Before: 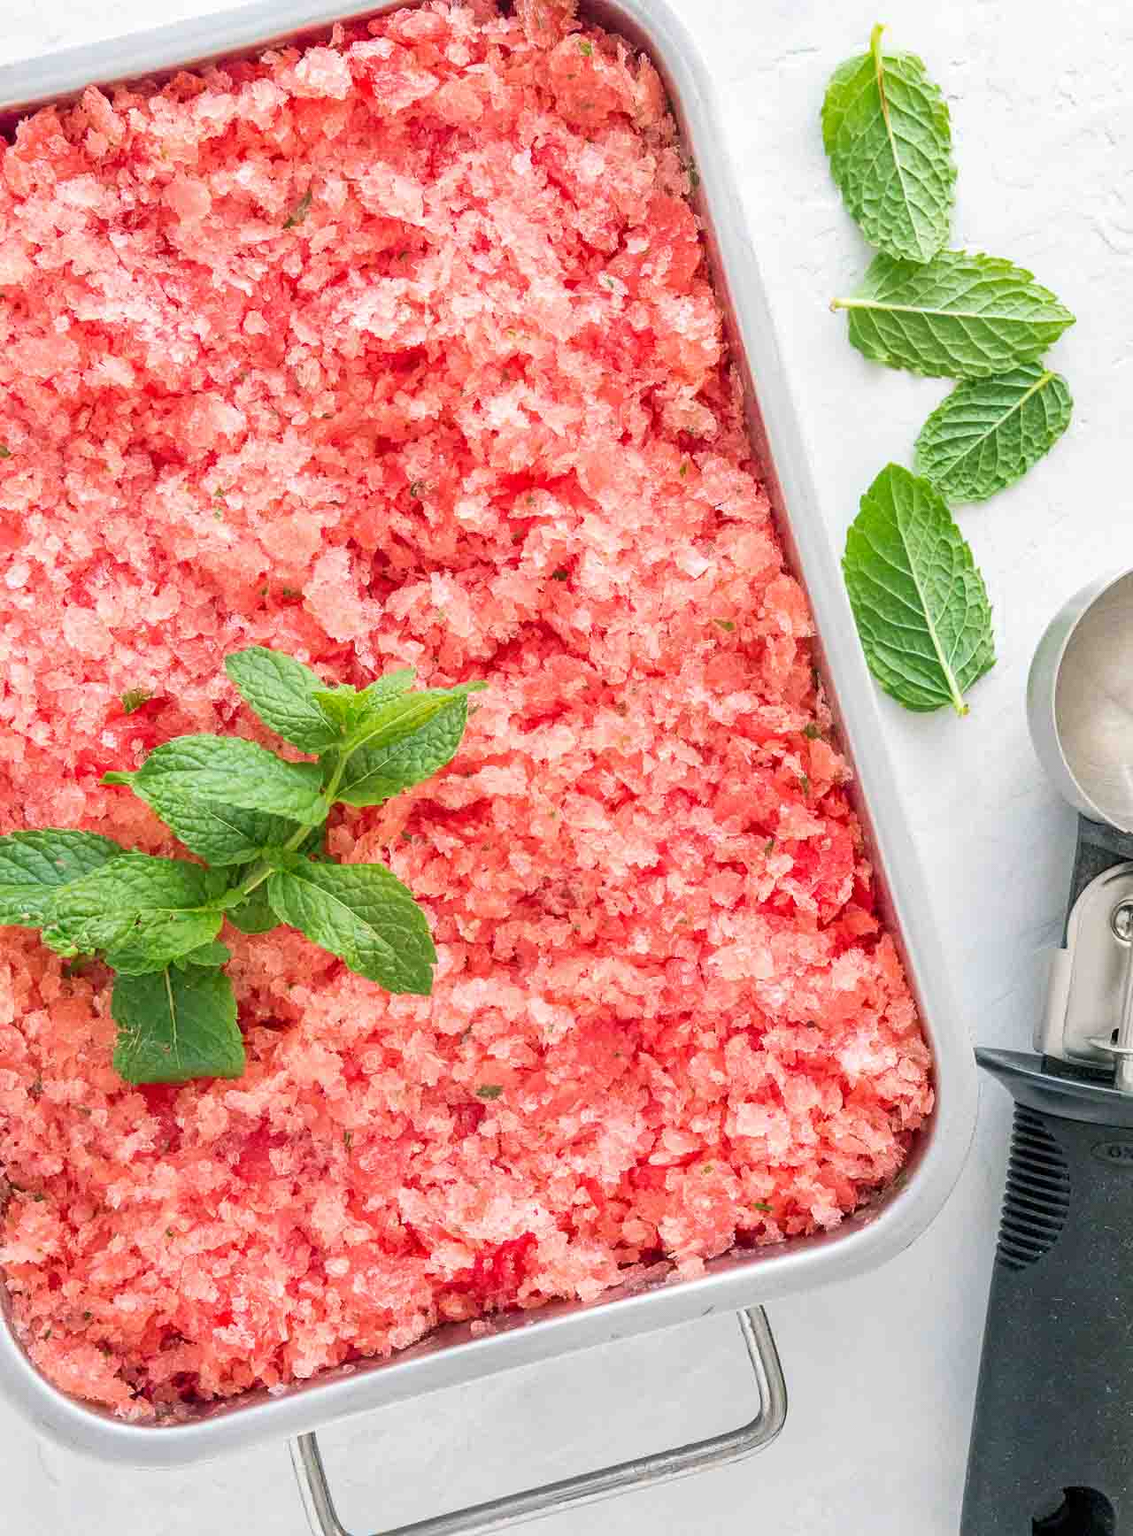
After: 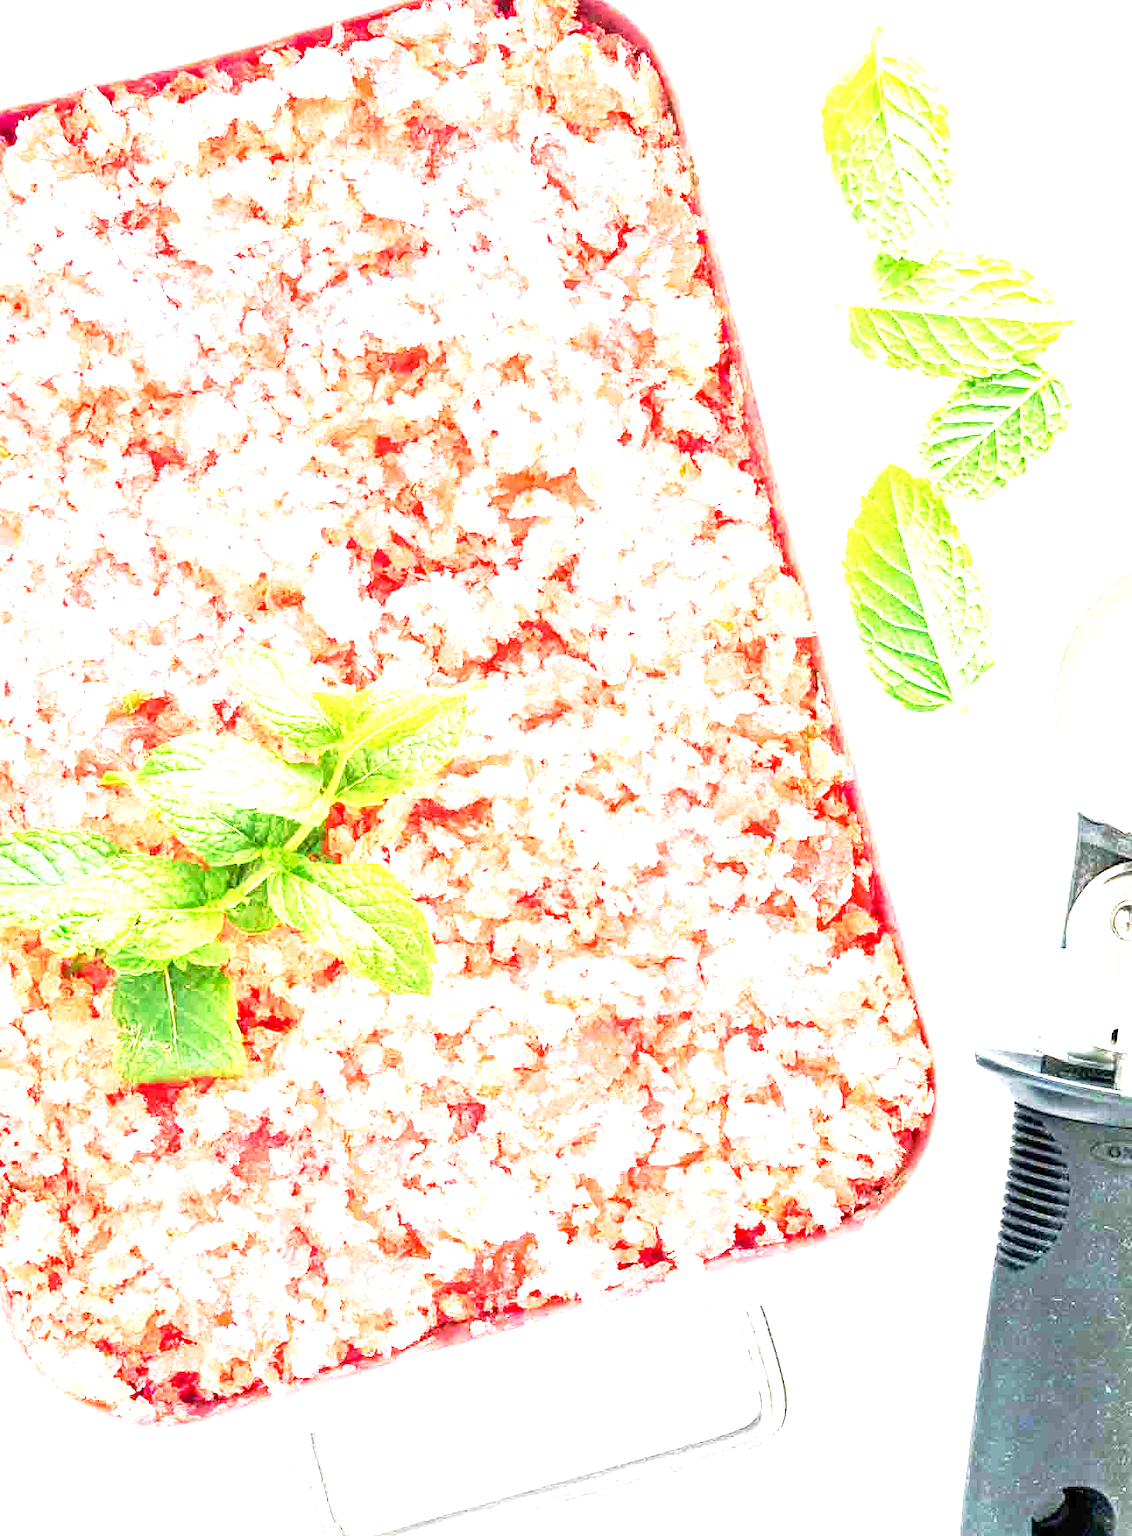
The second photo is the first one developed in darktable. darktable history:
exposure: exposure 2.207 EV, compensate highlight preservation false
tone curve: curves: ch0 [(0, 0) (0.003, 0.005) (0.011, 0.008) (0.025, 0.014) (0.044, 0.021) (0.069, 0.027) (0.1, 0.041) (0.136, 0.083) (0.177, 0.138) (0.224, 0.197) (0.277, 0.259) (0.335, 0.331) (0.399, 0.399) (0.468, 0.476) (0.543, 0.547) (0.623, 0.635) (0.709, 0.753) (0.801, 0.847) (0.898, 0.94) (1, 1)], preserve colors none
